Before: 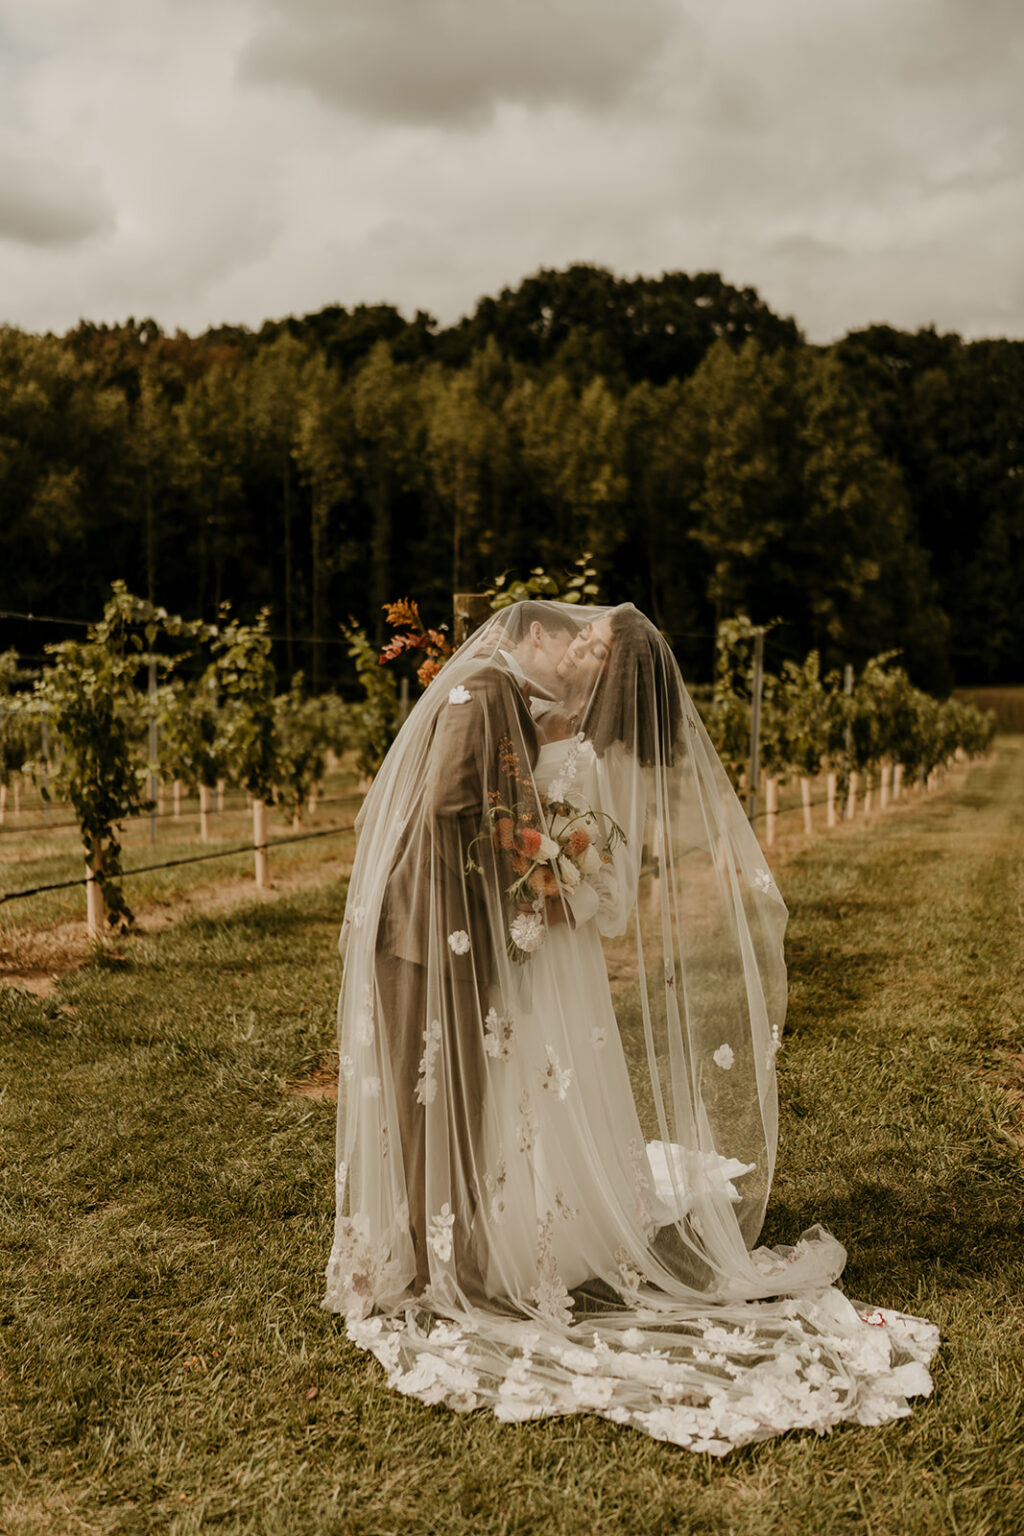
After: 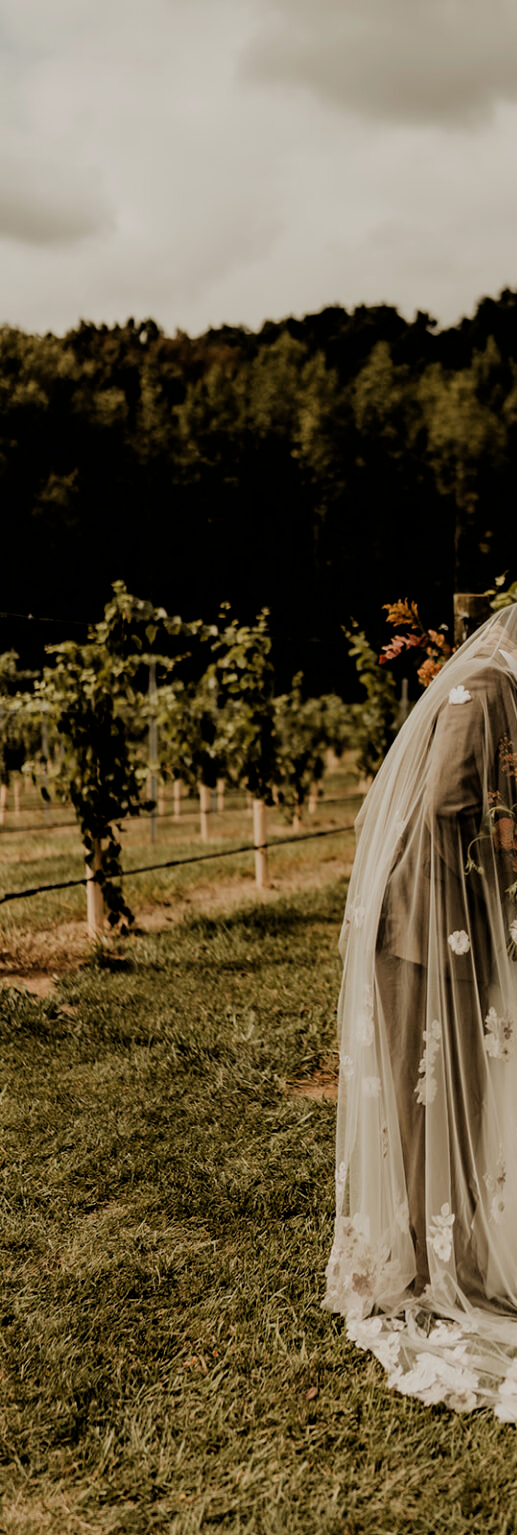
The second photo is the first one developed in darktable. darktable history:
filmic rgb: black relative exposure -5.08 EV, white relative exposure 3.98 EV, hardness 2.9, contrast 1.193, iterations of high-quality reconstruction 0
crop and rotate: left 0.016%, right 49.405%
